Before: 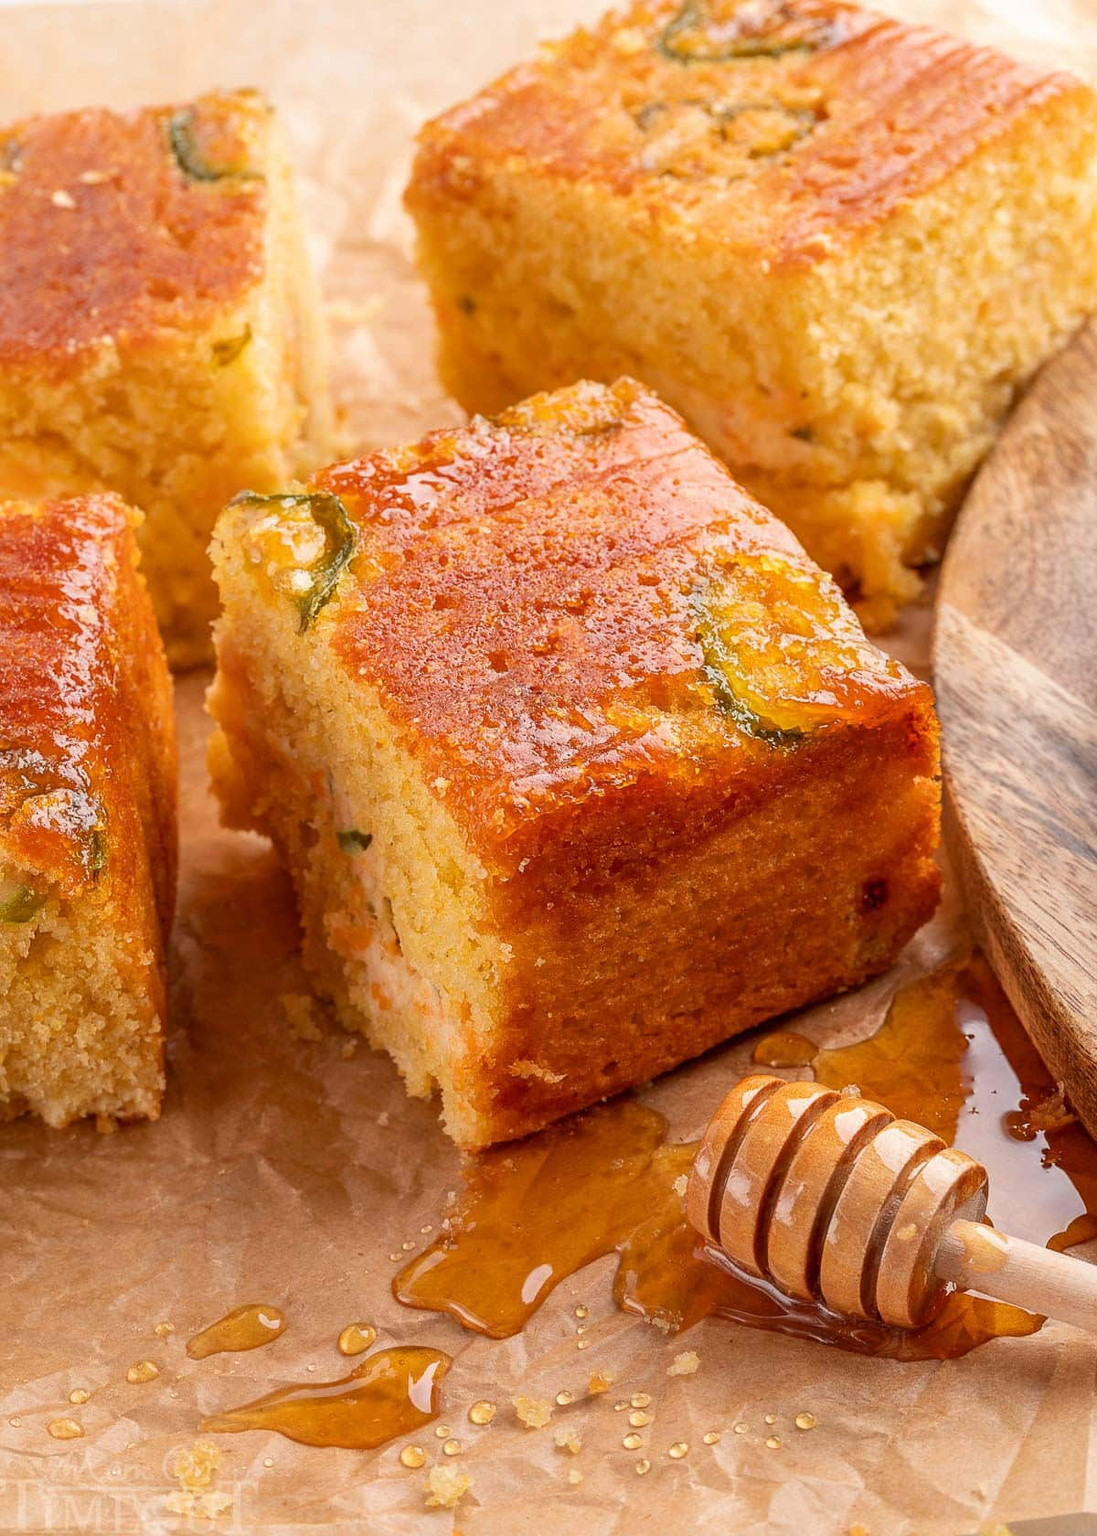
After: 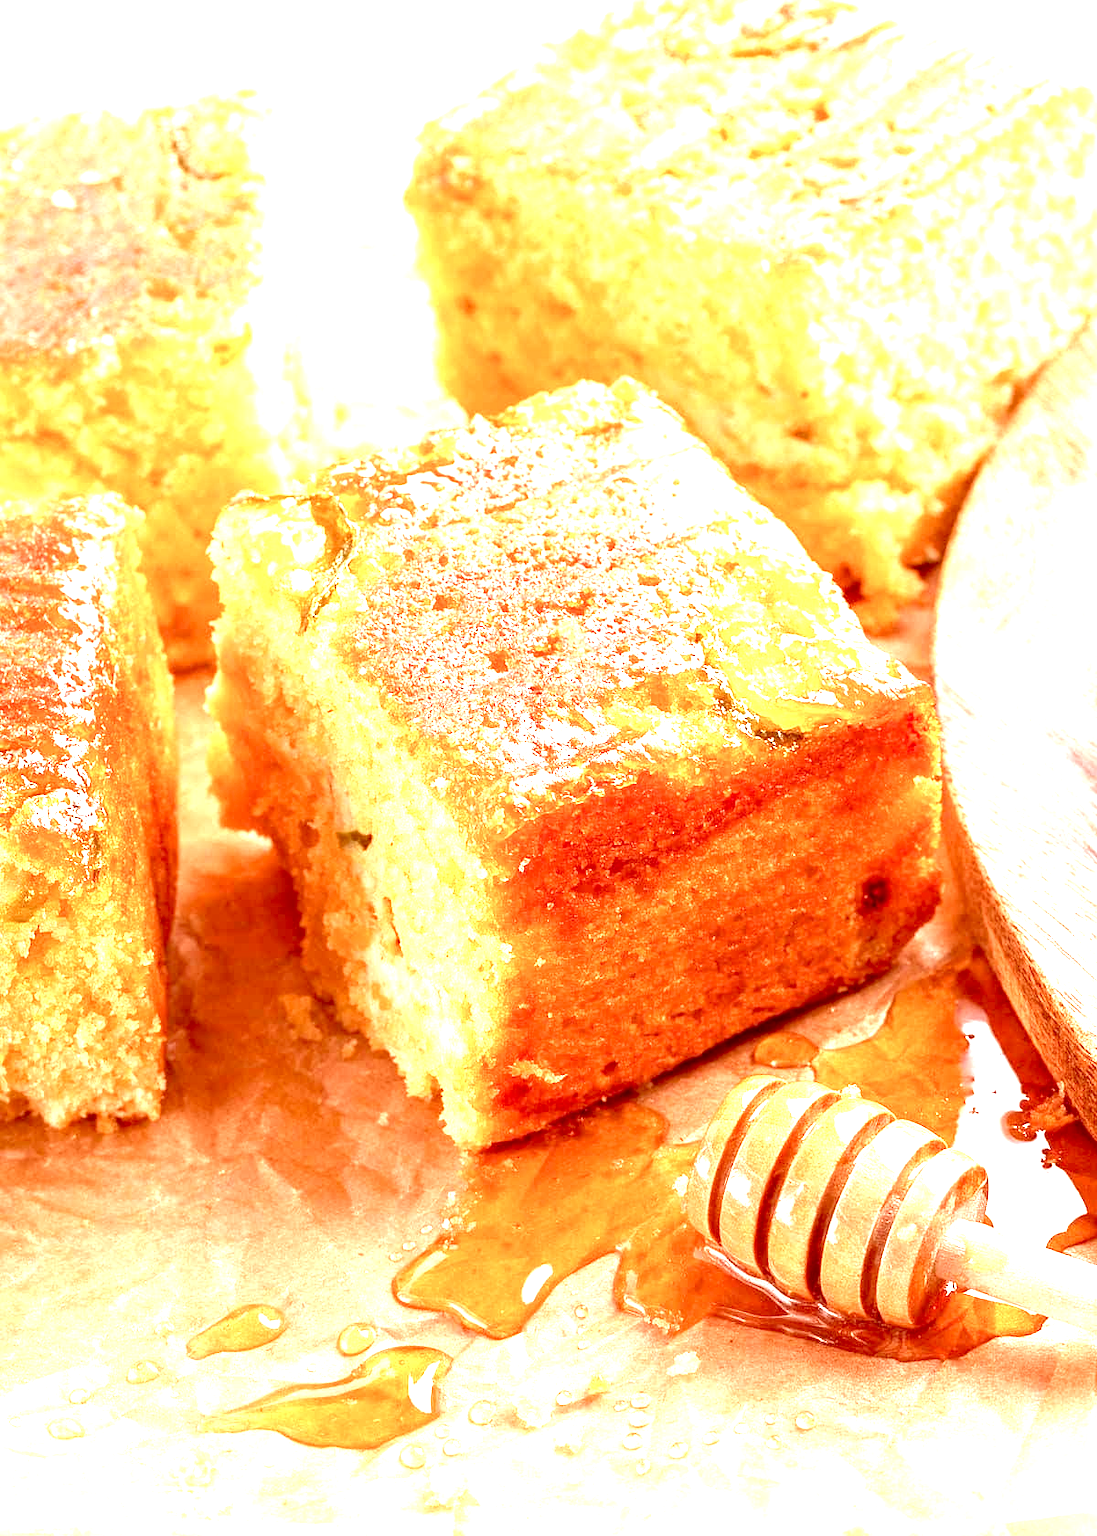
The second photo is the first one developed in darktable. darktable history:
exposure: exposure 2.003 EV, compensate highlight preservation false
color correction: highlights a* 9.03, highlights b* 8.71, shadows a* 40, shadows b* 40, saturation 0.8
